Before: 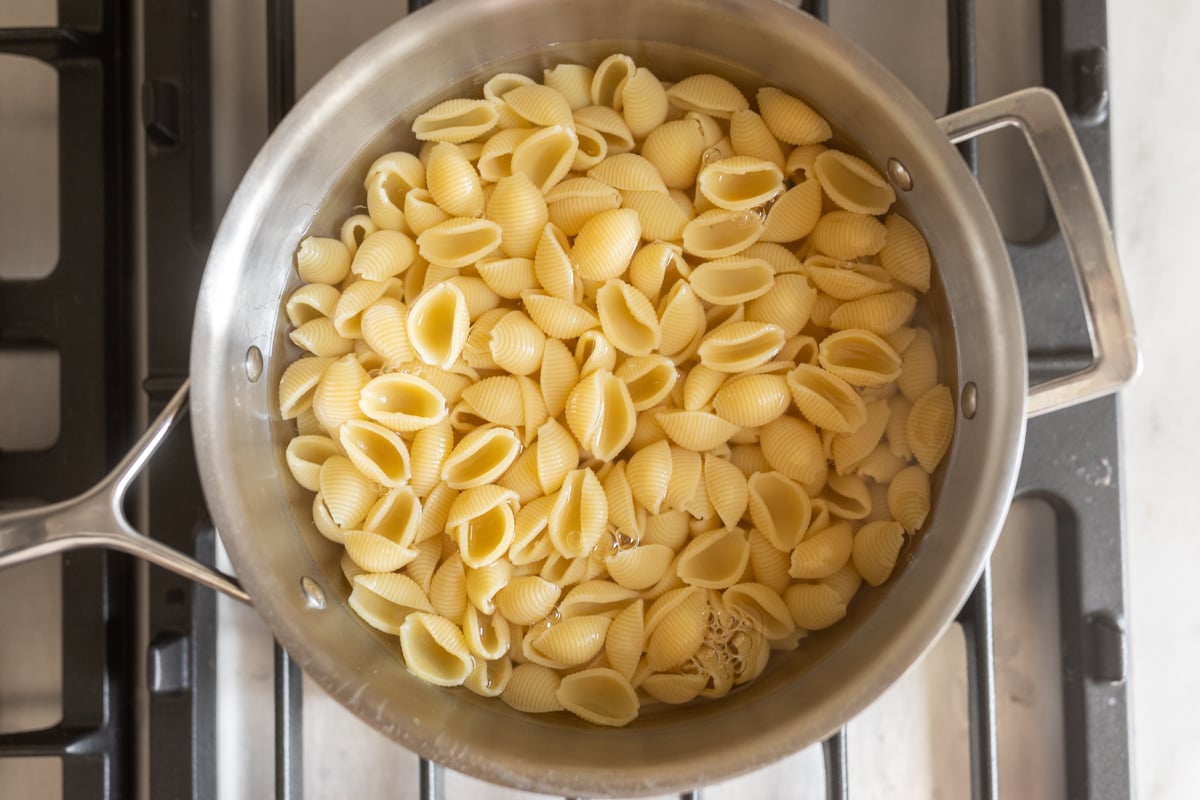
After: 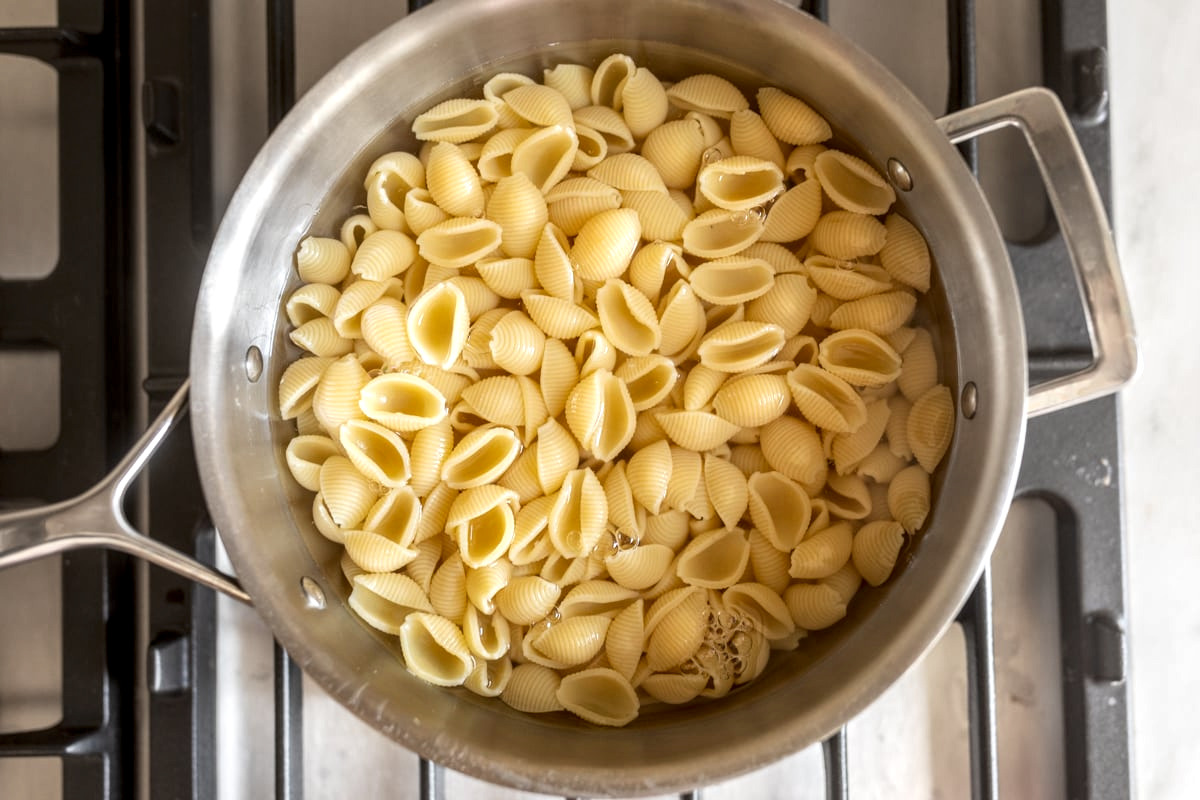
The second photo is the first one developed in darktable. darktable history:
local contrast: highlights 58%, detail 145%
shadows and highlights: shadows 62.44, white point adjustment 0.371, highlights -34.68, compress 83.77%
